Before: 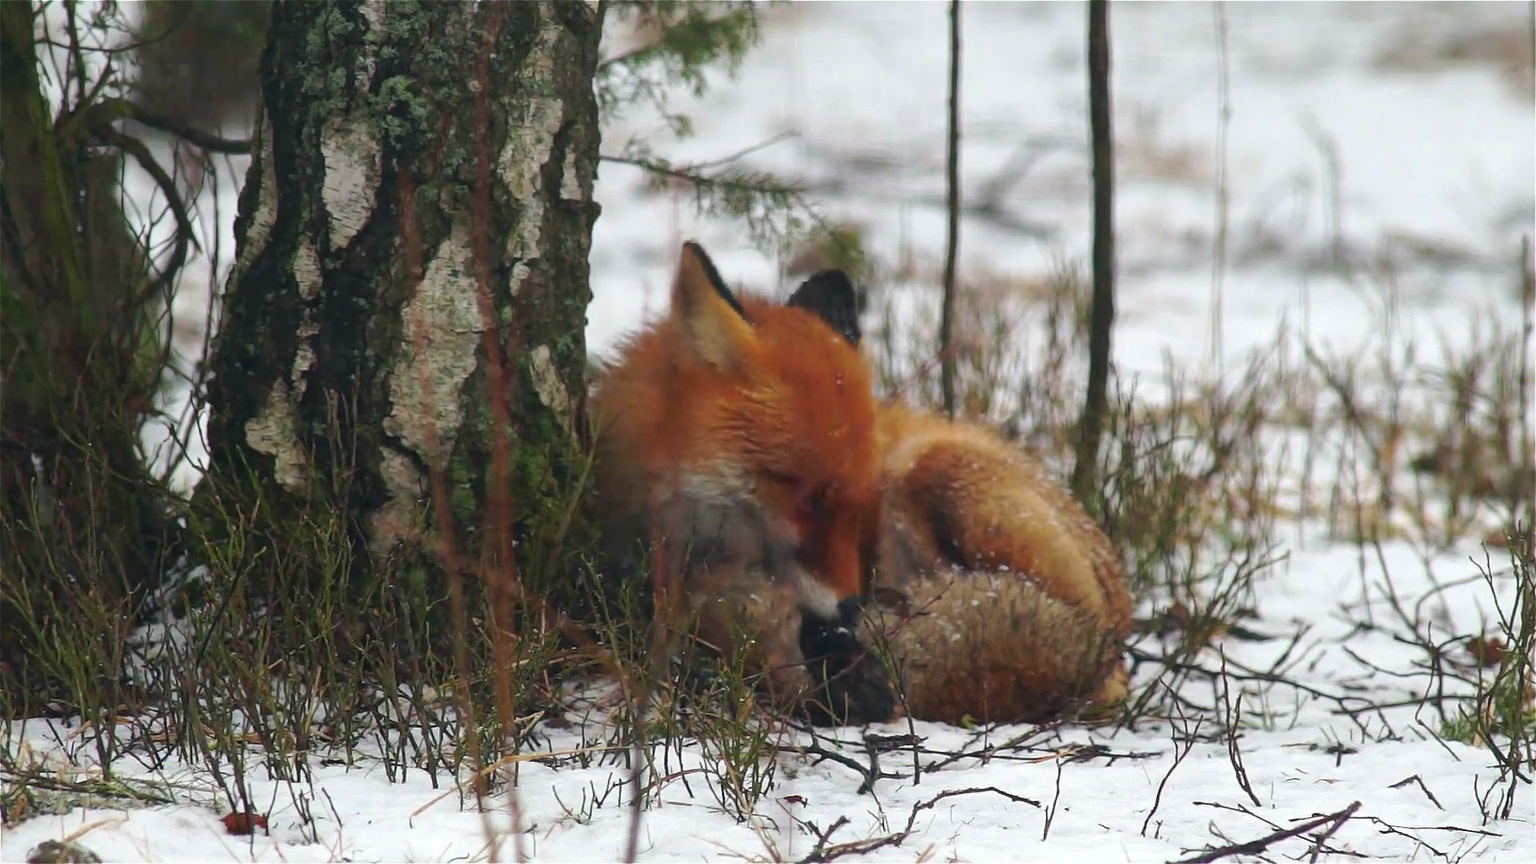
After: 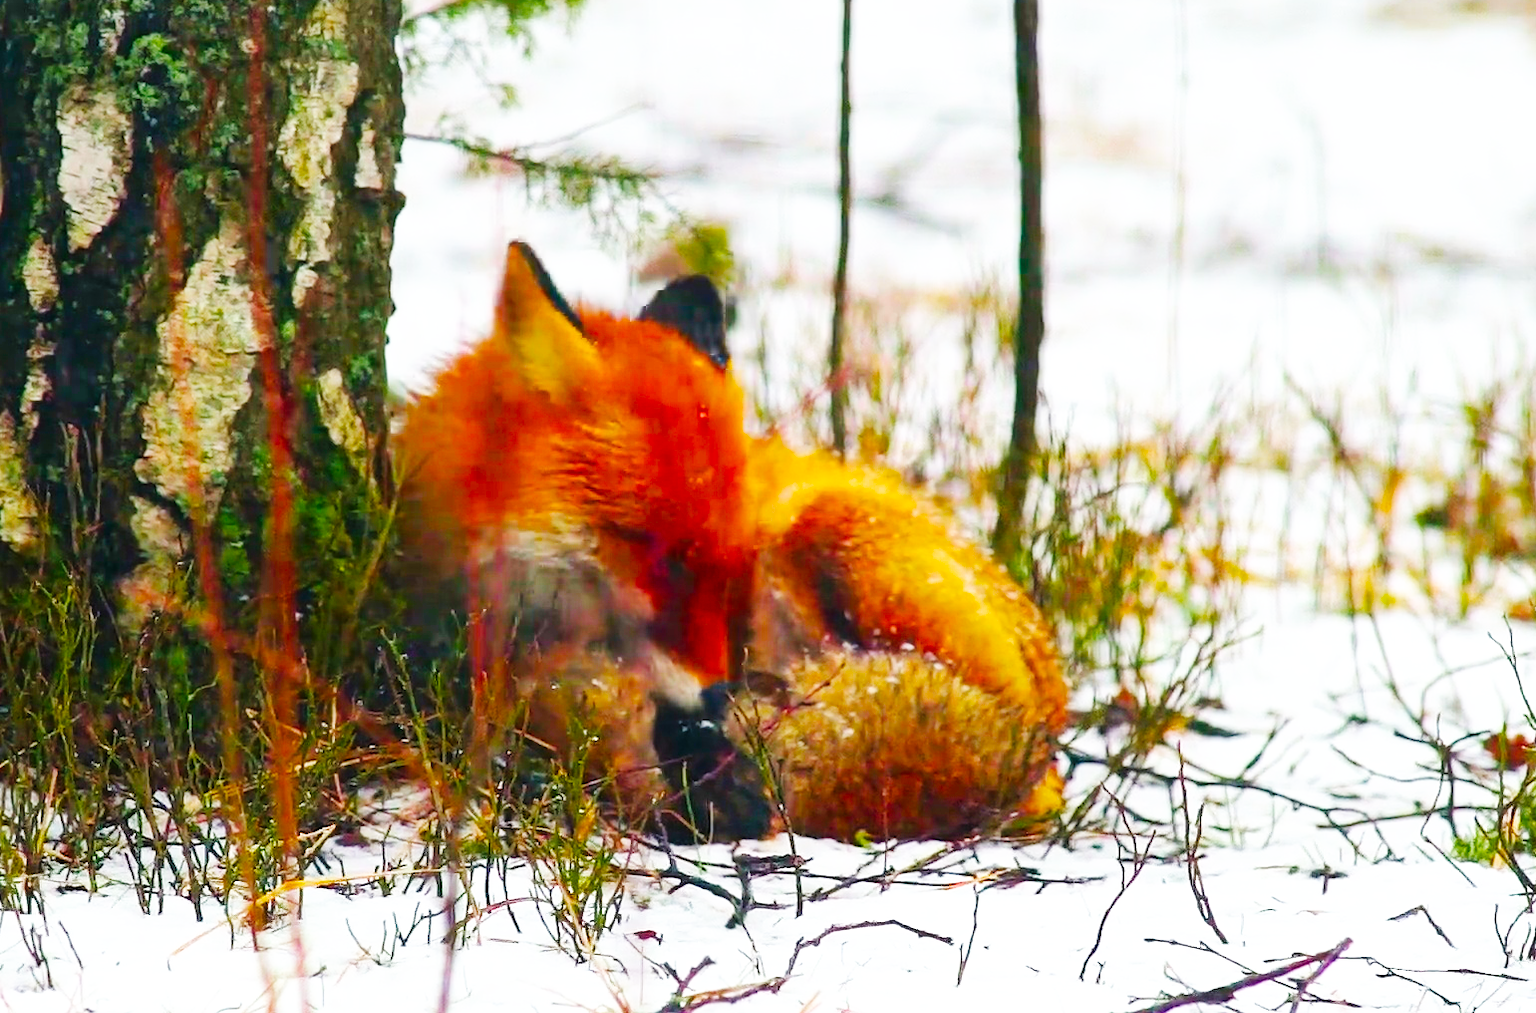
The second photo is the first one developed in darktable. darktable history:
color zones: curves: ch1 [(0, 0.513) (0.143, 0.524) (0.286, 0.511) (0.429, 0.506) (0.571, 0.503) (0.714, 0.503) (0.857, 0.508) (1, 0.513)]
base curve: curves: ch0 [(0, 0.003) (0.001, 0.002) (0.006, 0.004) (0.02, 0.022) (0.048, 0.086) (0.094, 0.234) (0.162, 0.431) (0.258, 0.629) (0.385, 0.8) (0.548, 0.918) (0.751, 0.988) (1, 1)], preserve colors none
crop and rotate: left 17.959%, top 5.771%, right 1.742%
color balance rgb: perceptual saturation grading › global saturation 100%
